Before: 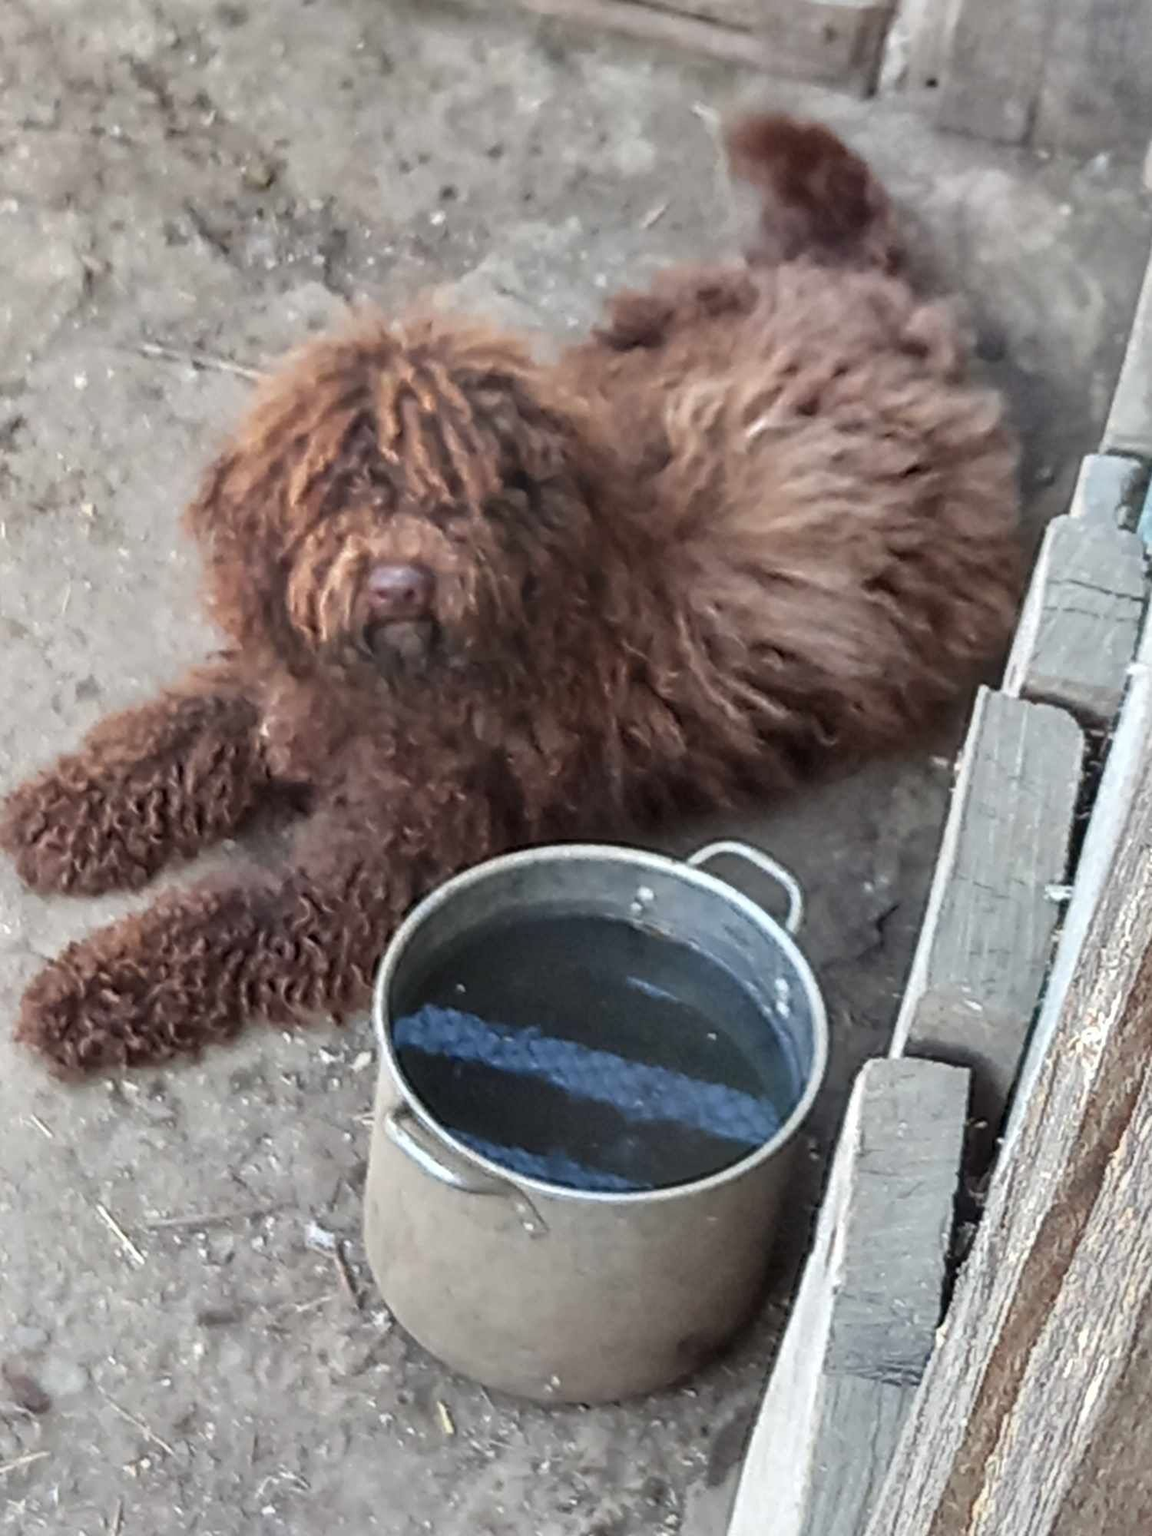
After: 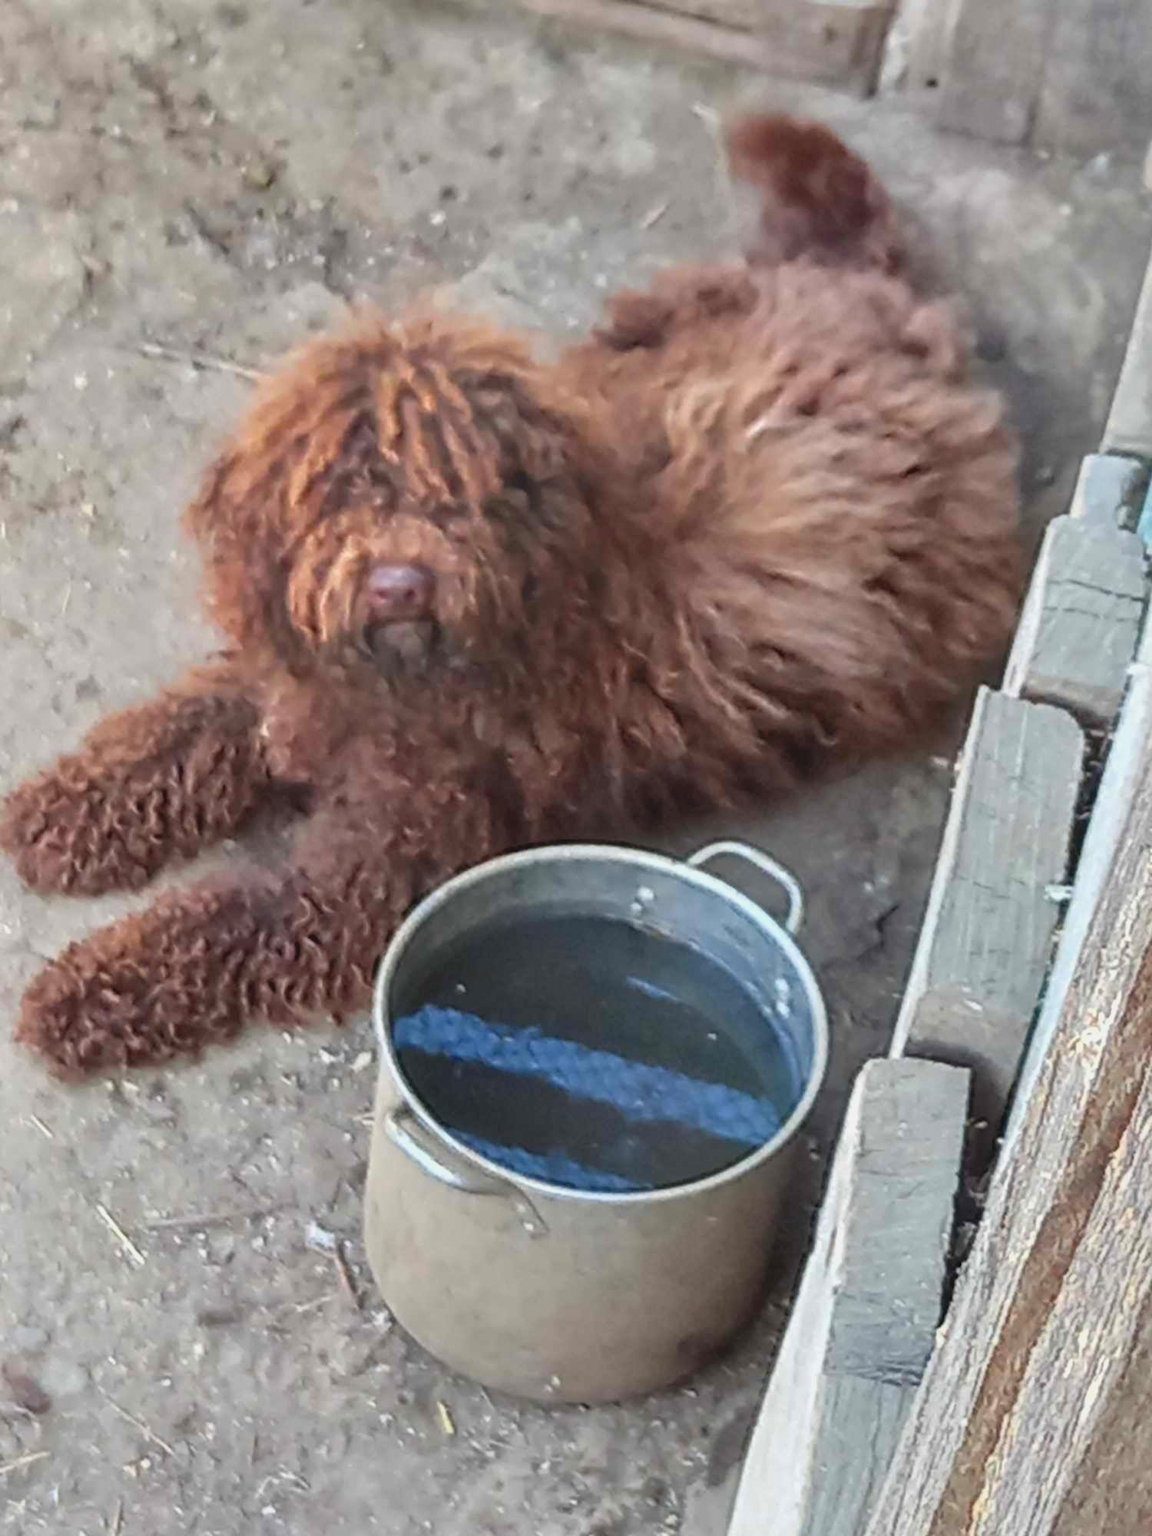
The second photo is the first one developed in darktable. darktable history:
contrast brightness saturation: contrast -0.1, brightness 0.042, saturation 0.084
color zones: curves: ch1 [(0.25, 0.61) (0.75, 0.248)]
